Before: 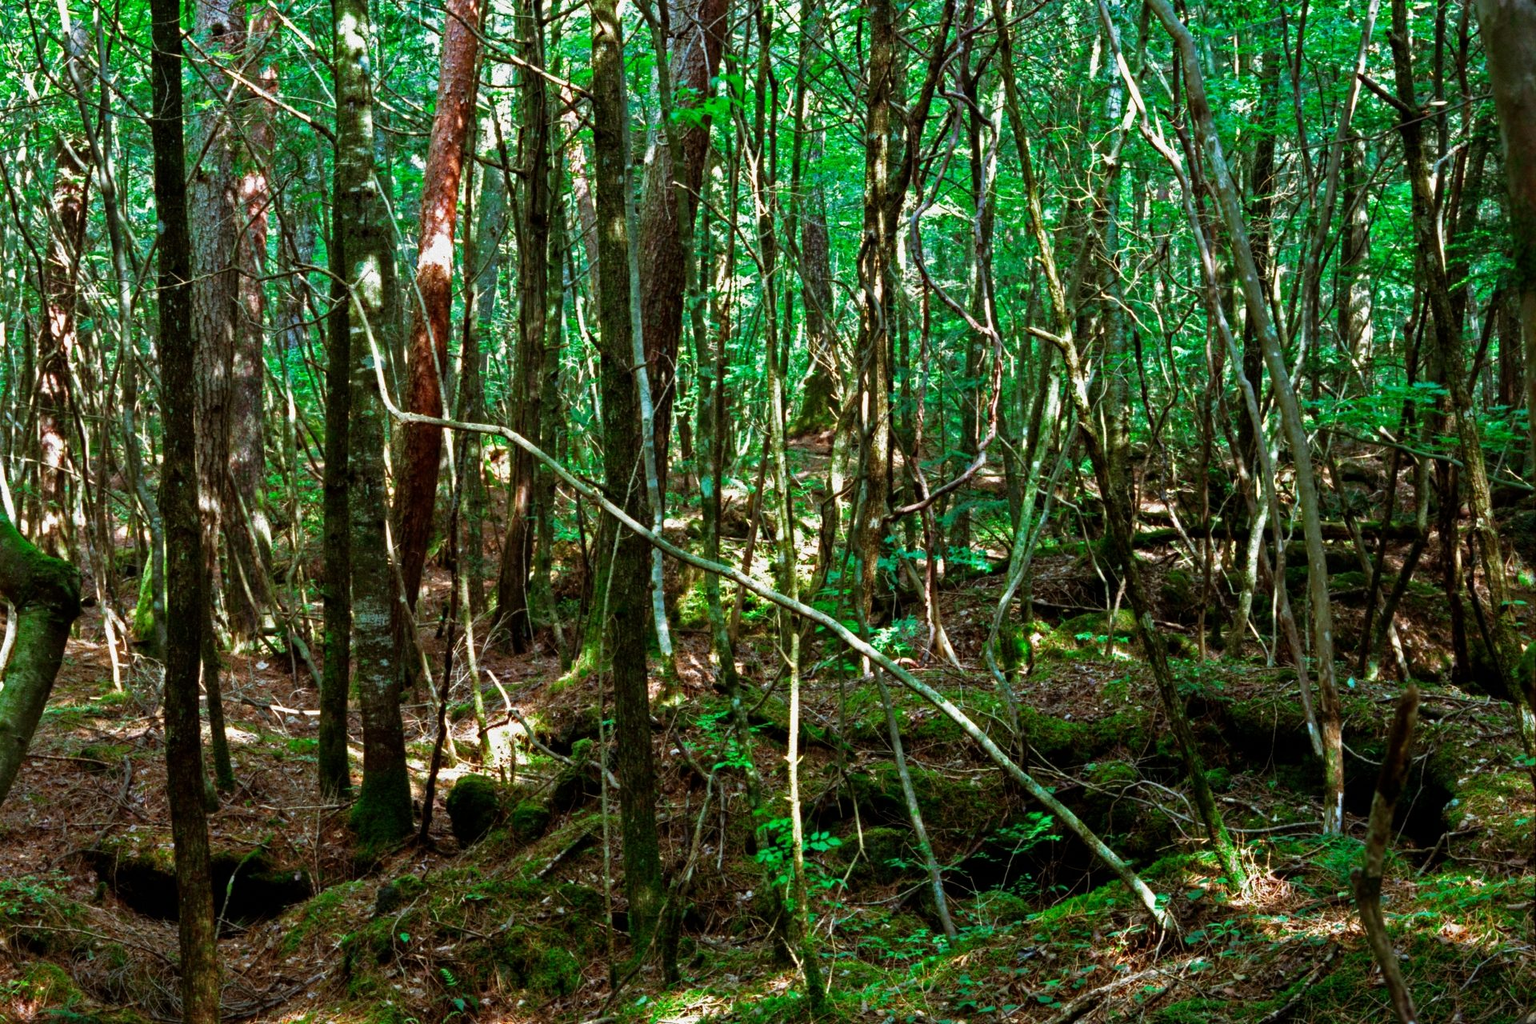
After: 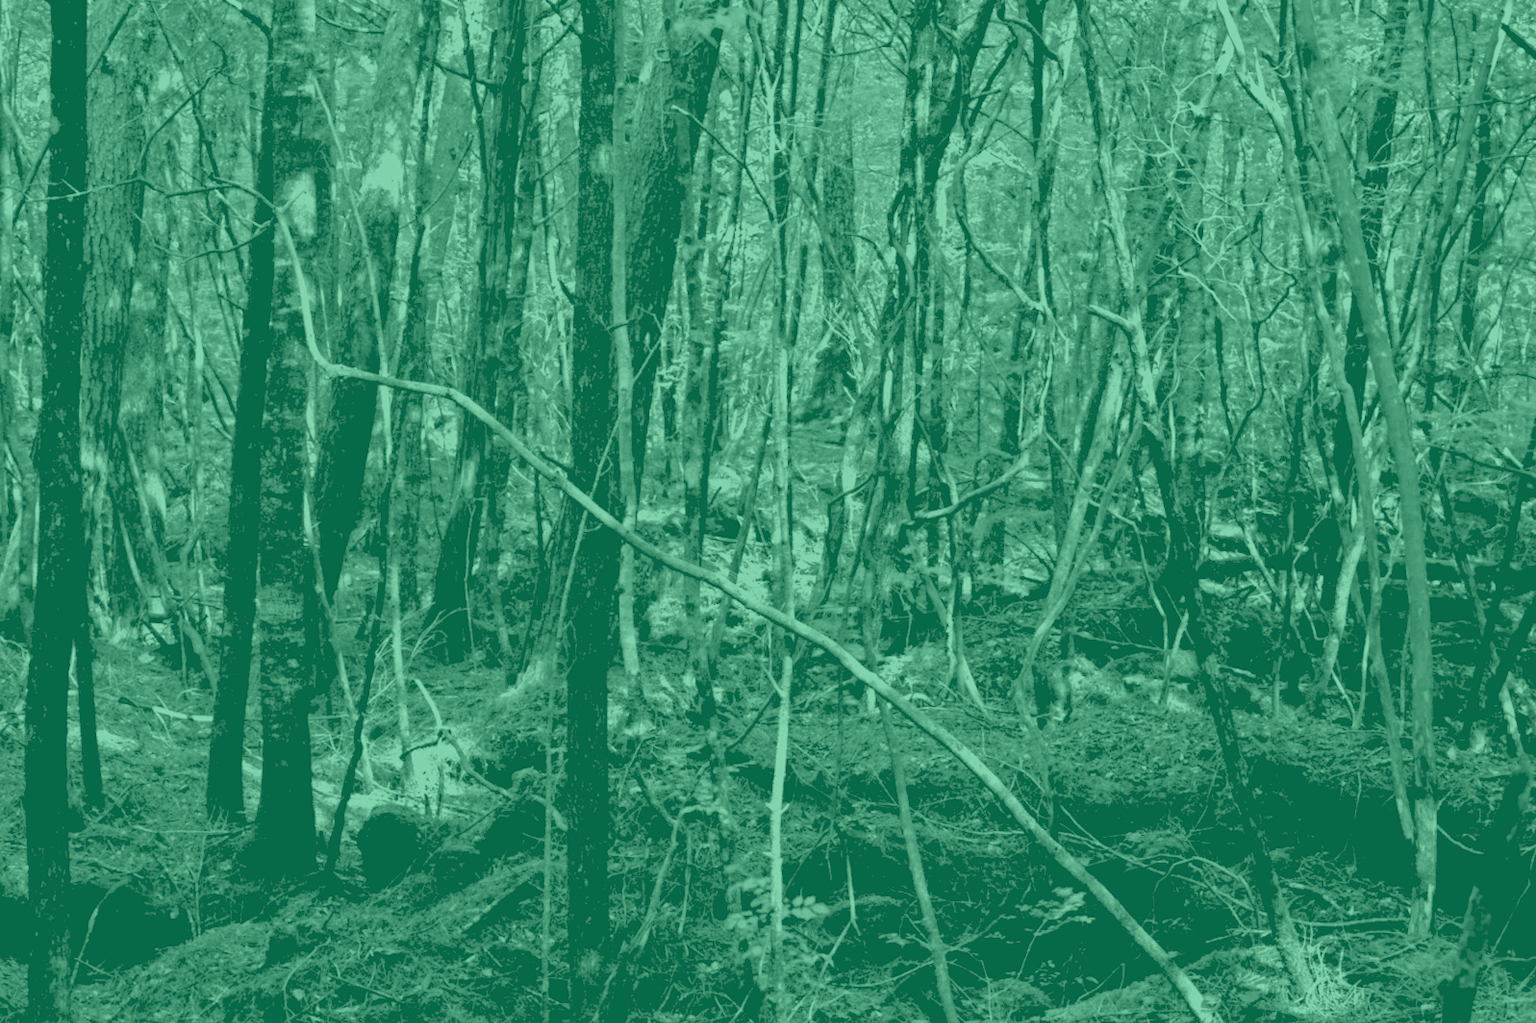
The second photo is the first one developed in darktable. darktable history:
crop and rotate: angle -3.27°, left 5.211%, top 5.211%, right 4.607%, bottom 4.607%
rgb levels: preserve colors sum RGB, levels [[0.038, 0.433, 0.934], [0, 0.5, 1], [0, 0.5, 1]]
colorize: hue 147.6°, saturation 65%, lightness 21.64%
tone curve: curves: ch0 [(0, 0.068) (1, 0.961)], color space Lab, linked channels, preserve colors none
contrast brightness saturation: saturation -0.05
